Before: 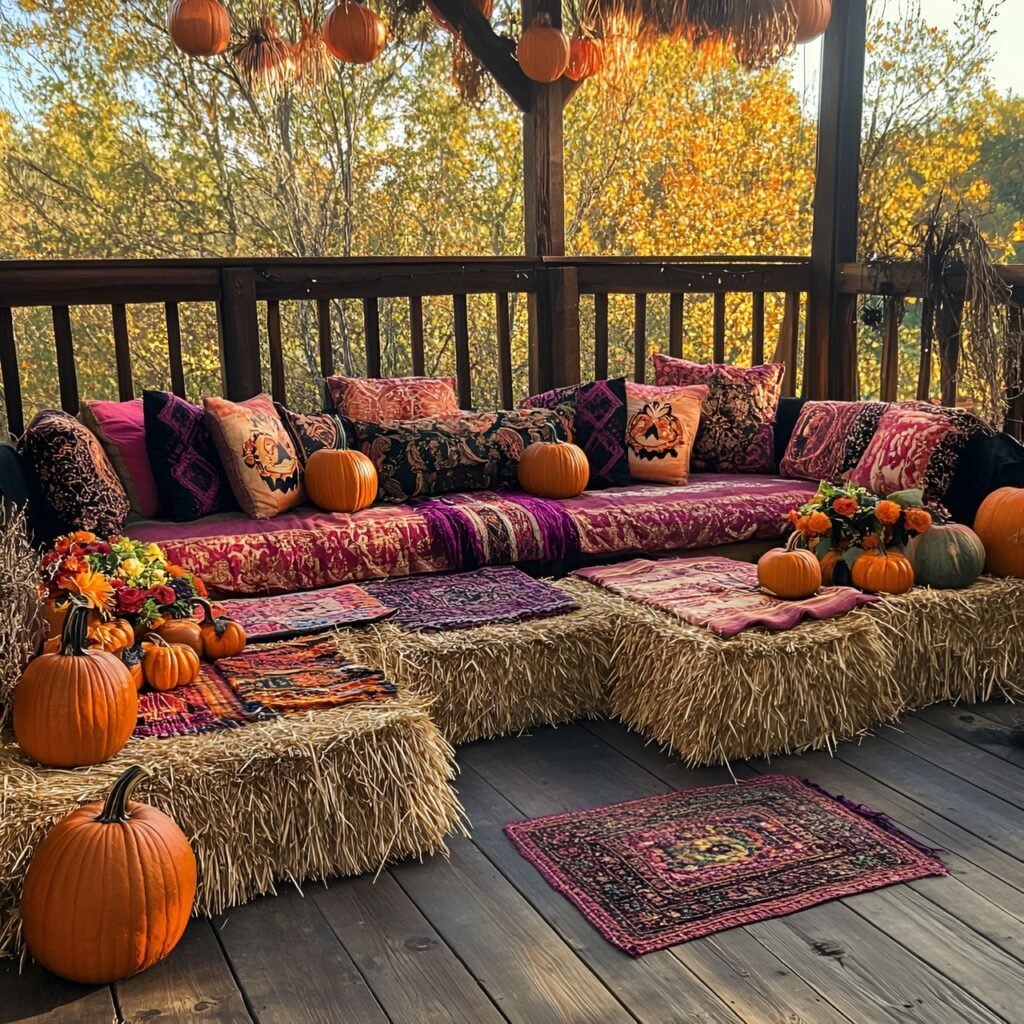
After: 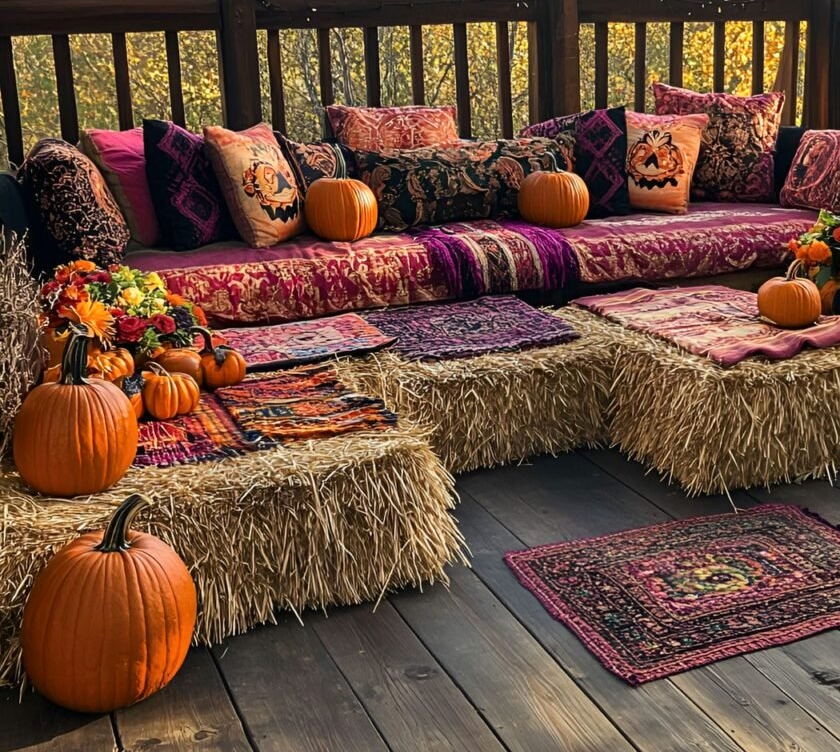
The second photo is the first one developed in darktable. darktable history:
contrast brightness saturation: contrast 0.1, brightness 0.02, saturation 0.02
crop: top 26.531%, right 17.959%
tone equalizer: on, module defaults
